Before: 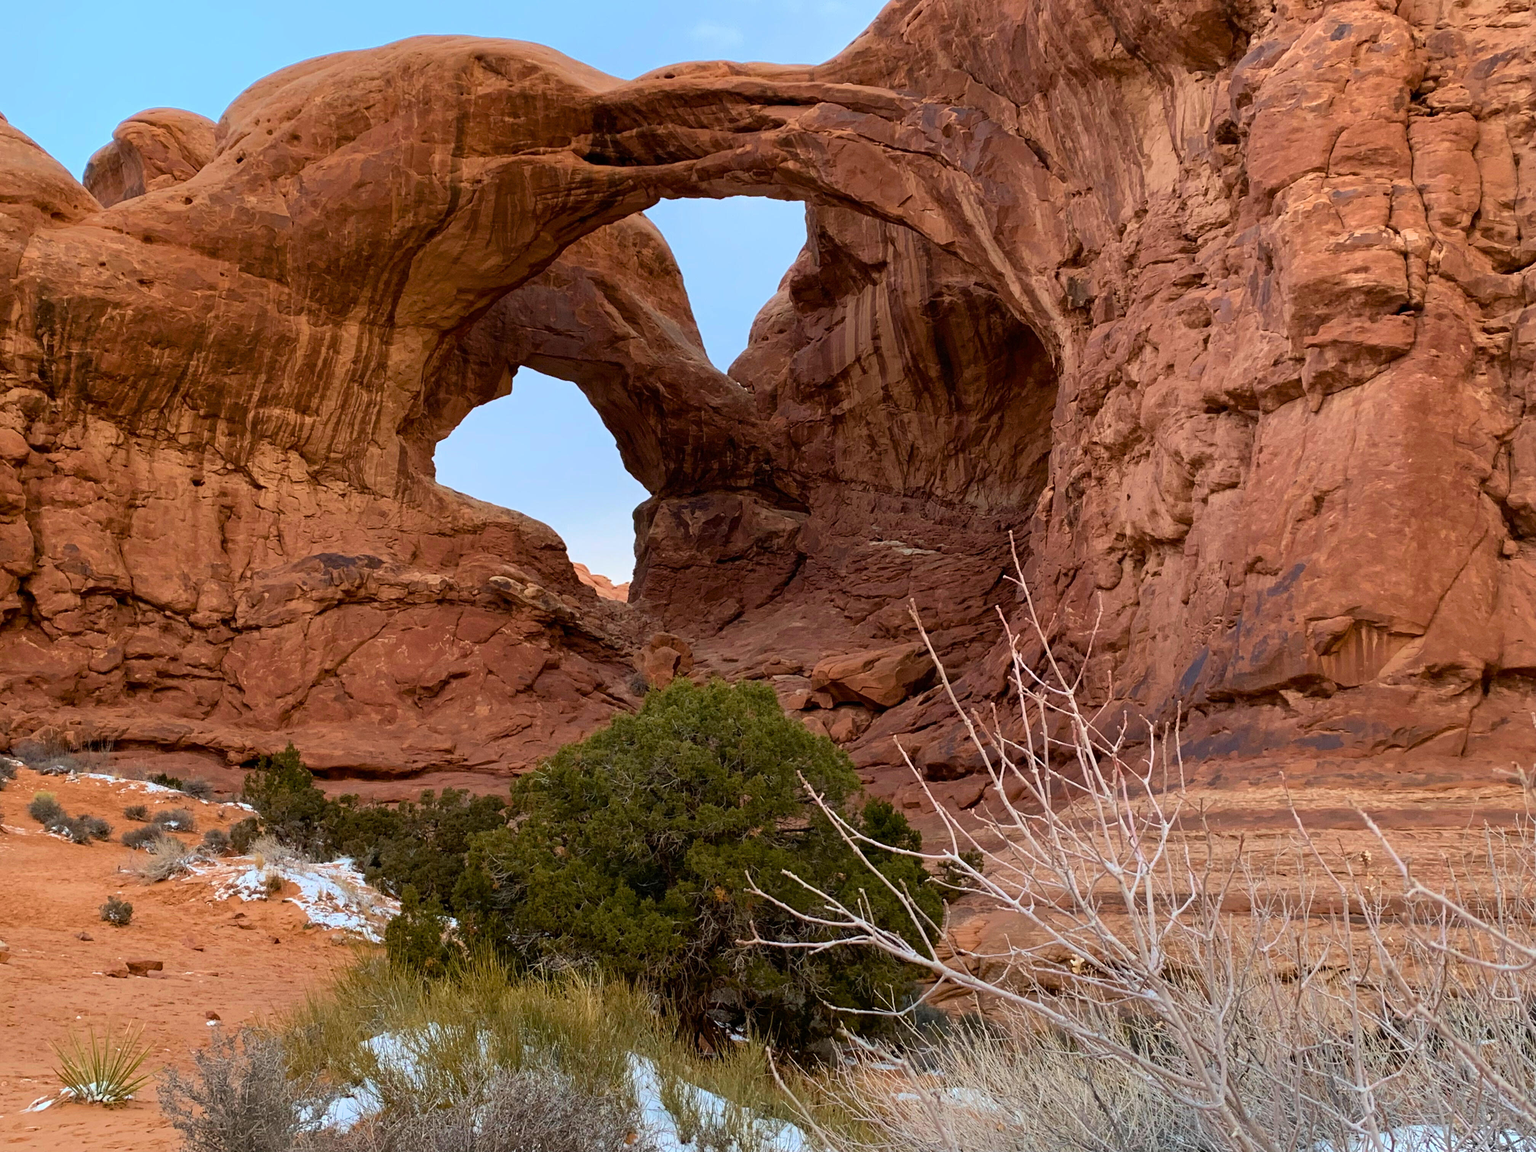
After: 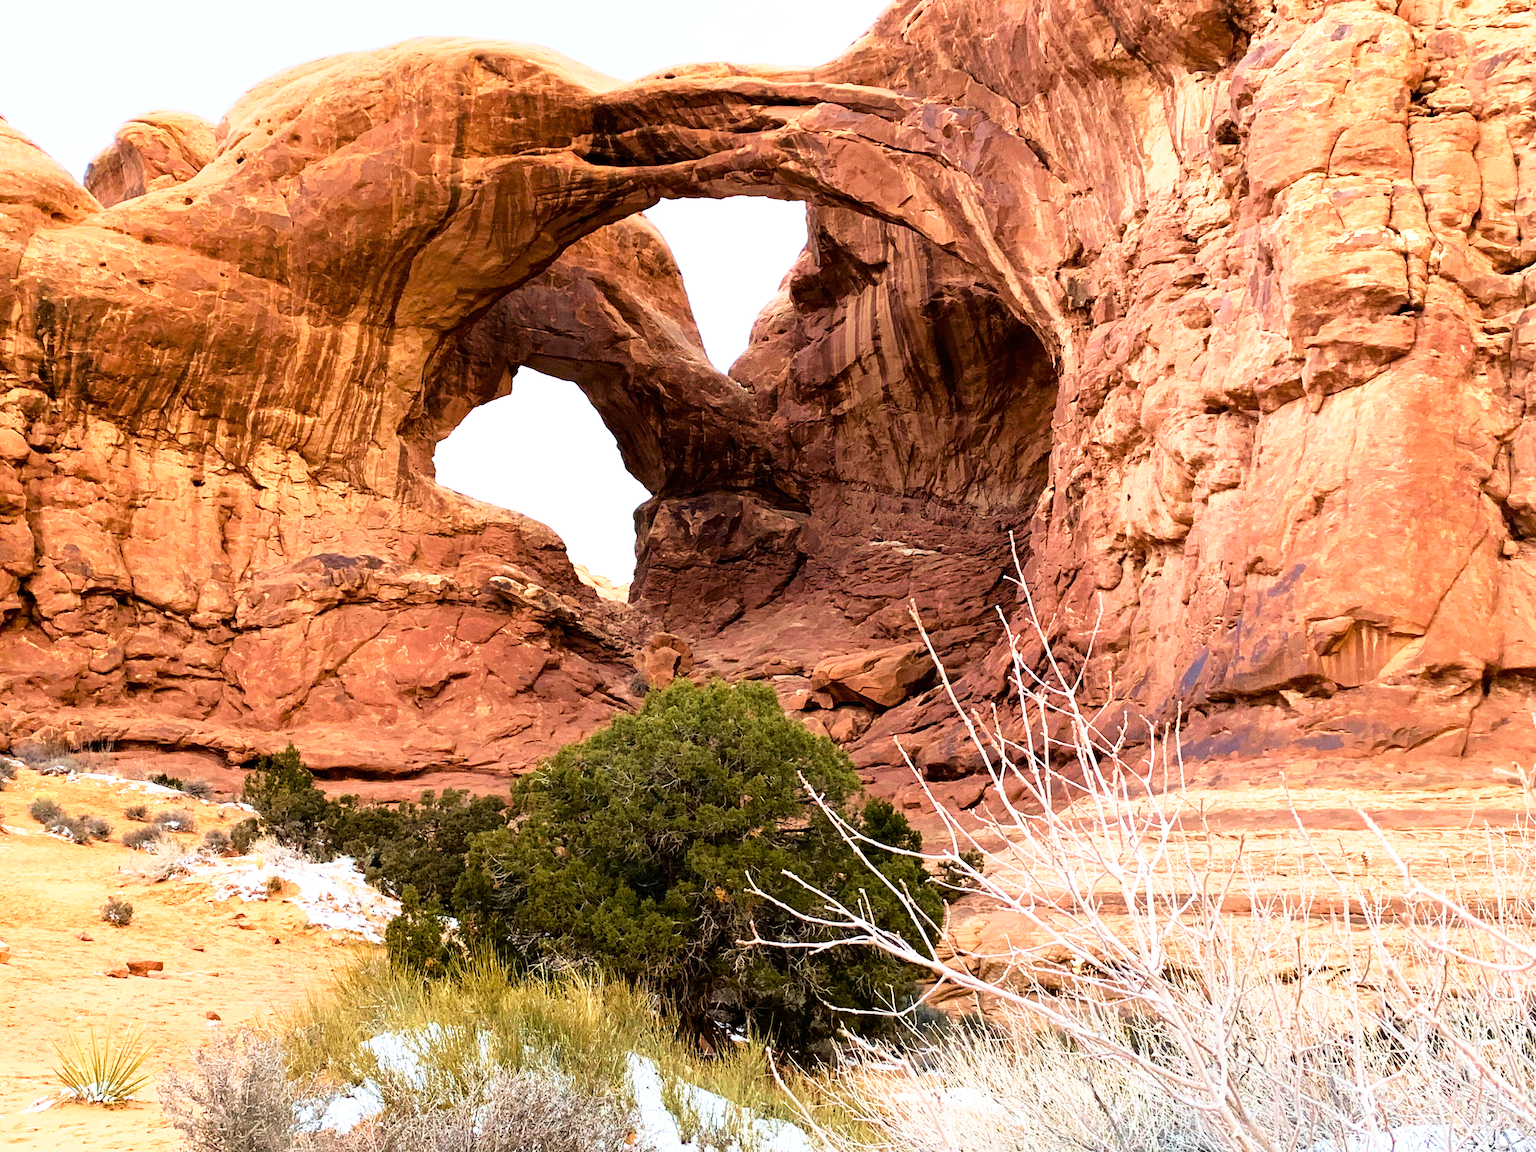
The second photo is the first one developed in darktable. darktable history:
velvia: on, module defaults
base curve: curves: ch0 [(0, 0) (0.557, 0.834) (1, 1)], preserve colors none
tone equalizer: -8 EV -1.09 EV, -7 EV -0.972 EV, -6 EV -0.847 EV, -5 EV -0.579 EV, -3 EV 0.545 EV, -2 EV 0.87 EV, -1 EV 1.01 EV, +0 EV 1.06 EV
